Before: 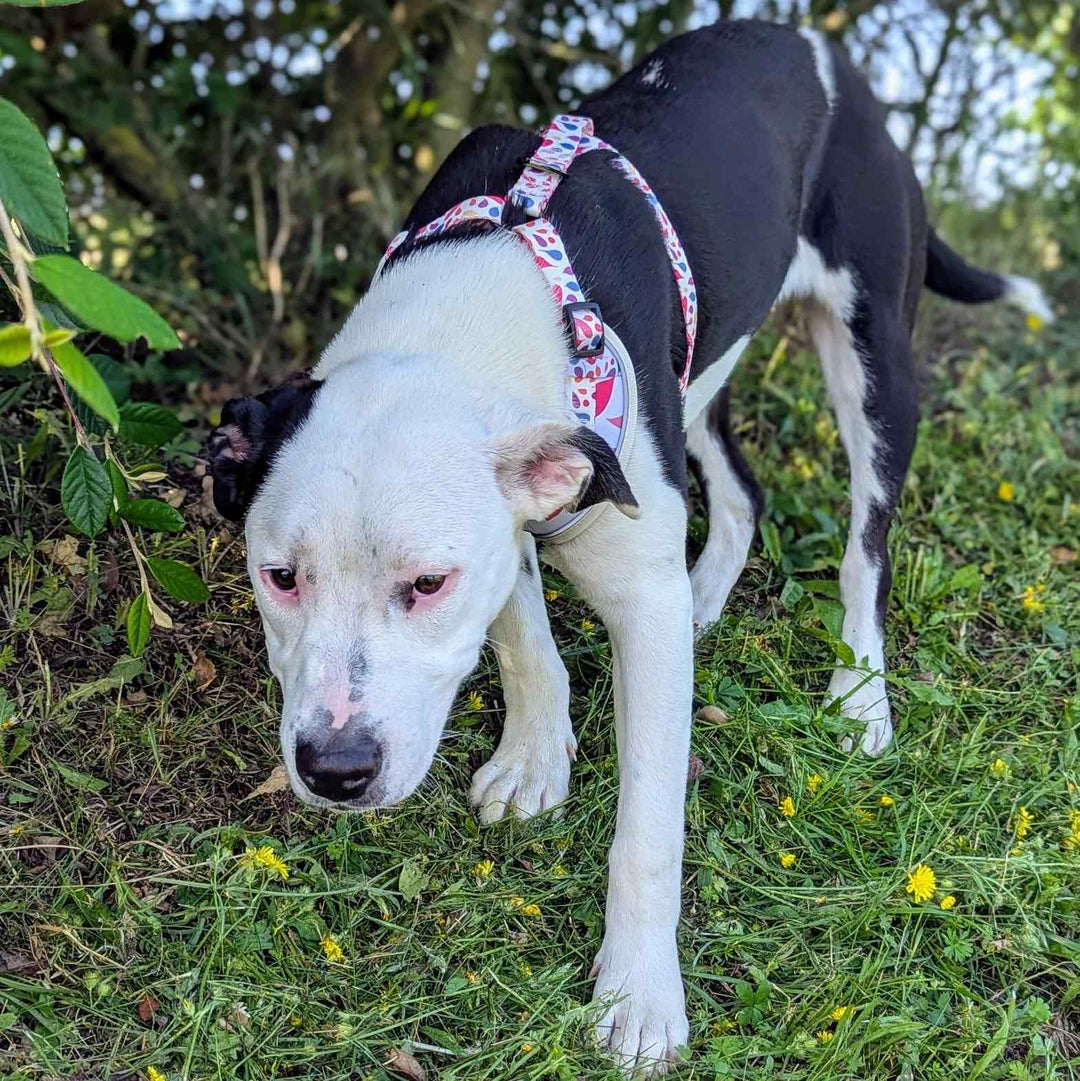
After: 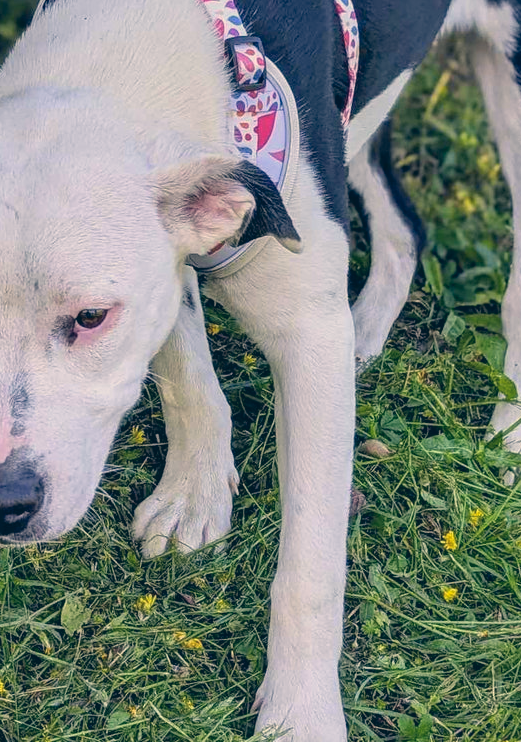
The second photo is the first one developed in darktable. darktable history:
crop: left 31.379%, top 24.658%, right 20.326%, bottom 6.628%
color correction: highlights a* 10.32, highlights b* 14.66, shadows a* -9.59, shadows b* -15.02
contrast brightness saturation: contrast -0.1, saturation -0.1
